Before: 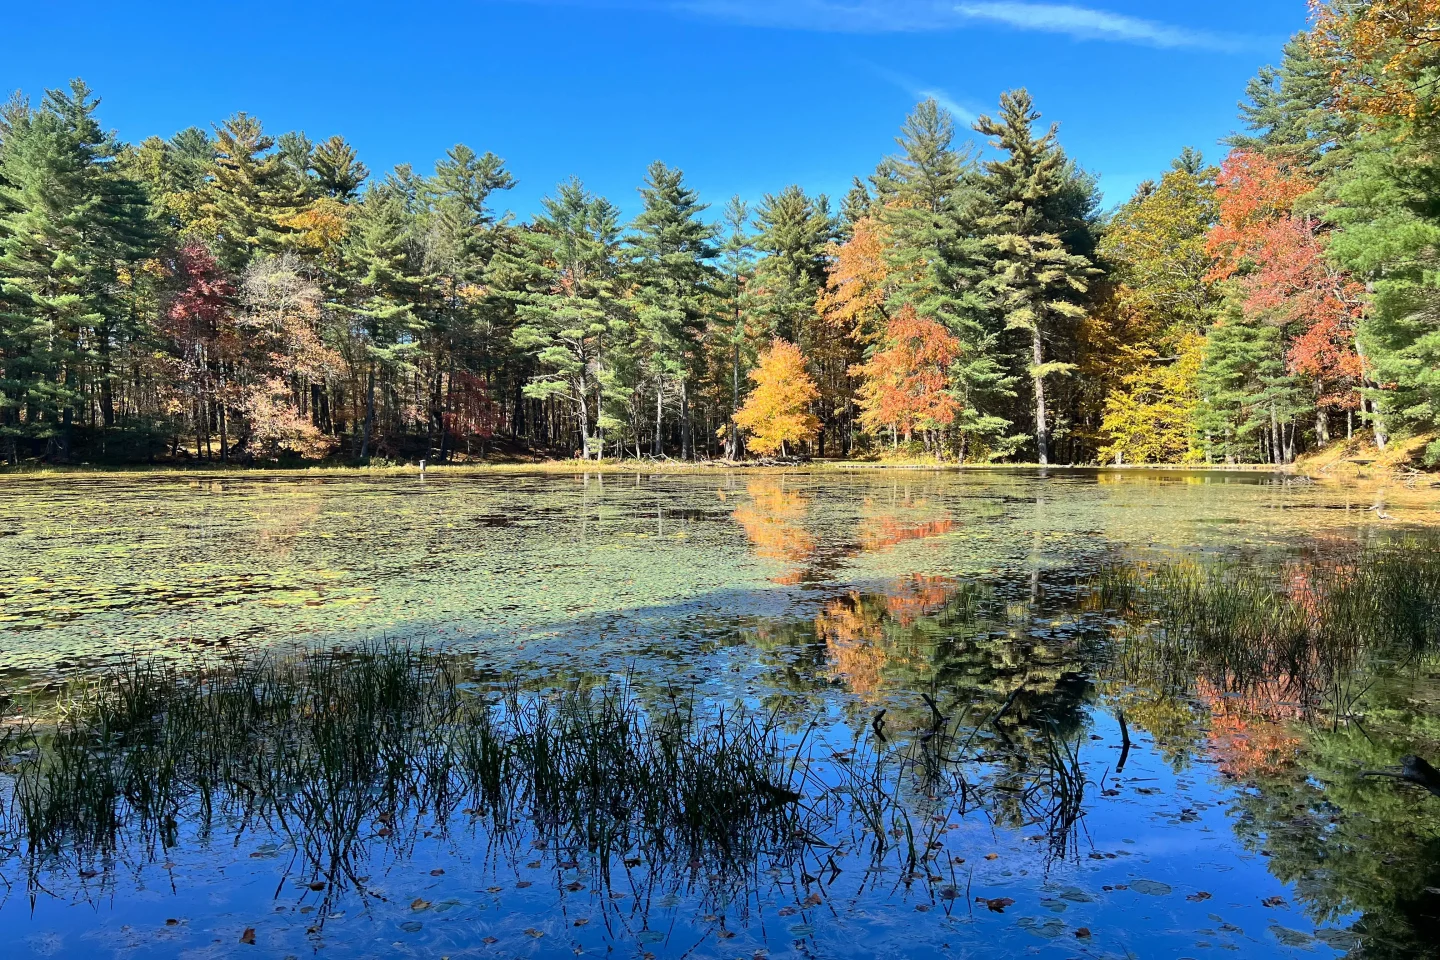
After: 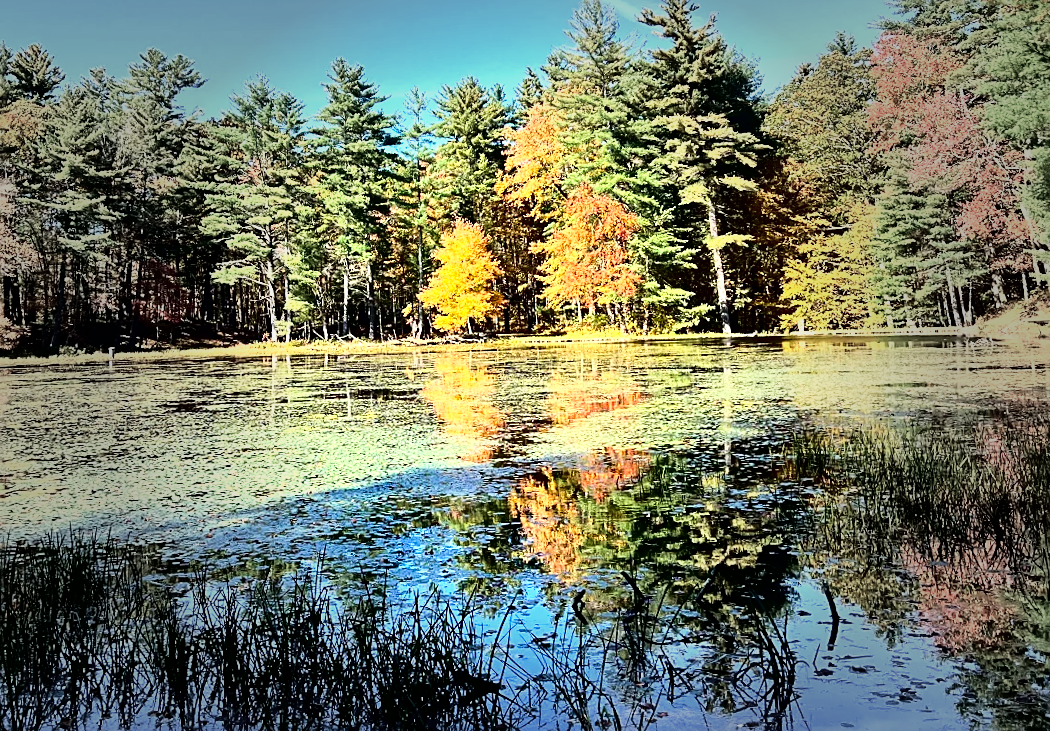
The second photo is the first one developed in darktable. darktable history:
sharpen: on, module defaults
base curve: curves: ch0 [(0, 0) (0.028, 0.03) (0.121, 0.232) (0.46, 0.748) (0.859, 0.968) (1, 1)]
velvia: on, module defaults
crop and rotate: left 20.74%, top 7.912%, right 0.375%, bottom 13.378%
contrast brightness saturation: contrast 0.22, brightness -0.19, saturation 0.24
rotate and perspective: rotation -1.68°, lens shift (vertical) -0.146, crop left 0.049, crop right 0.912, crop top 0.032, crop bottom 0.96
local contrast: mode bilateral grid, contrast 20, coarseness 50, detail 179%, midtone range 0.2
vignetting: fall-off start 40%, fall-off radius 40%
